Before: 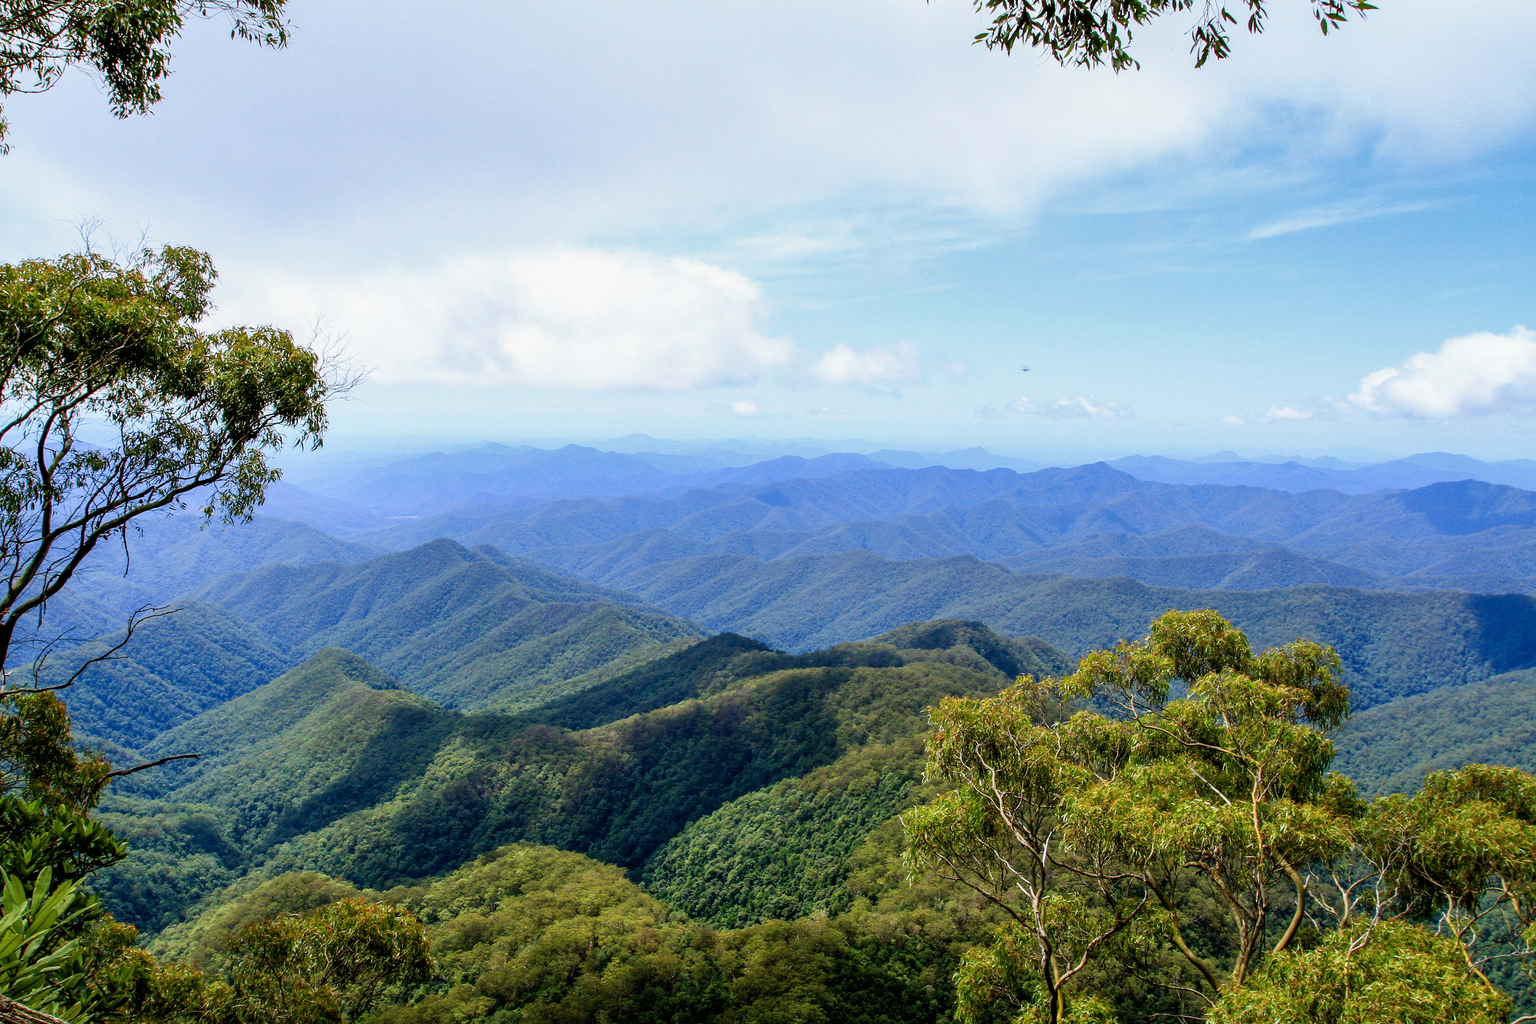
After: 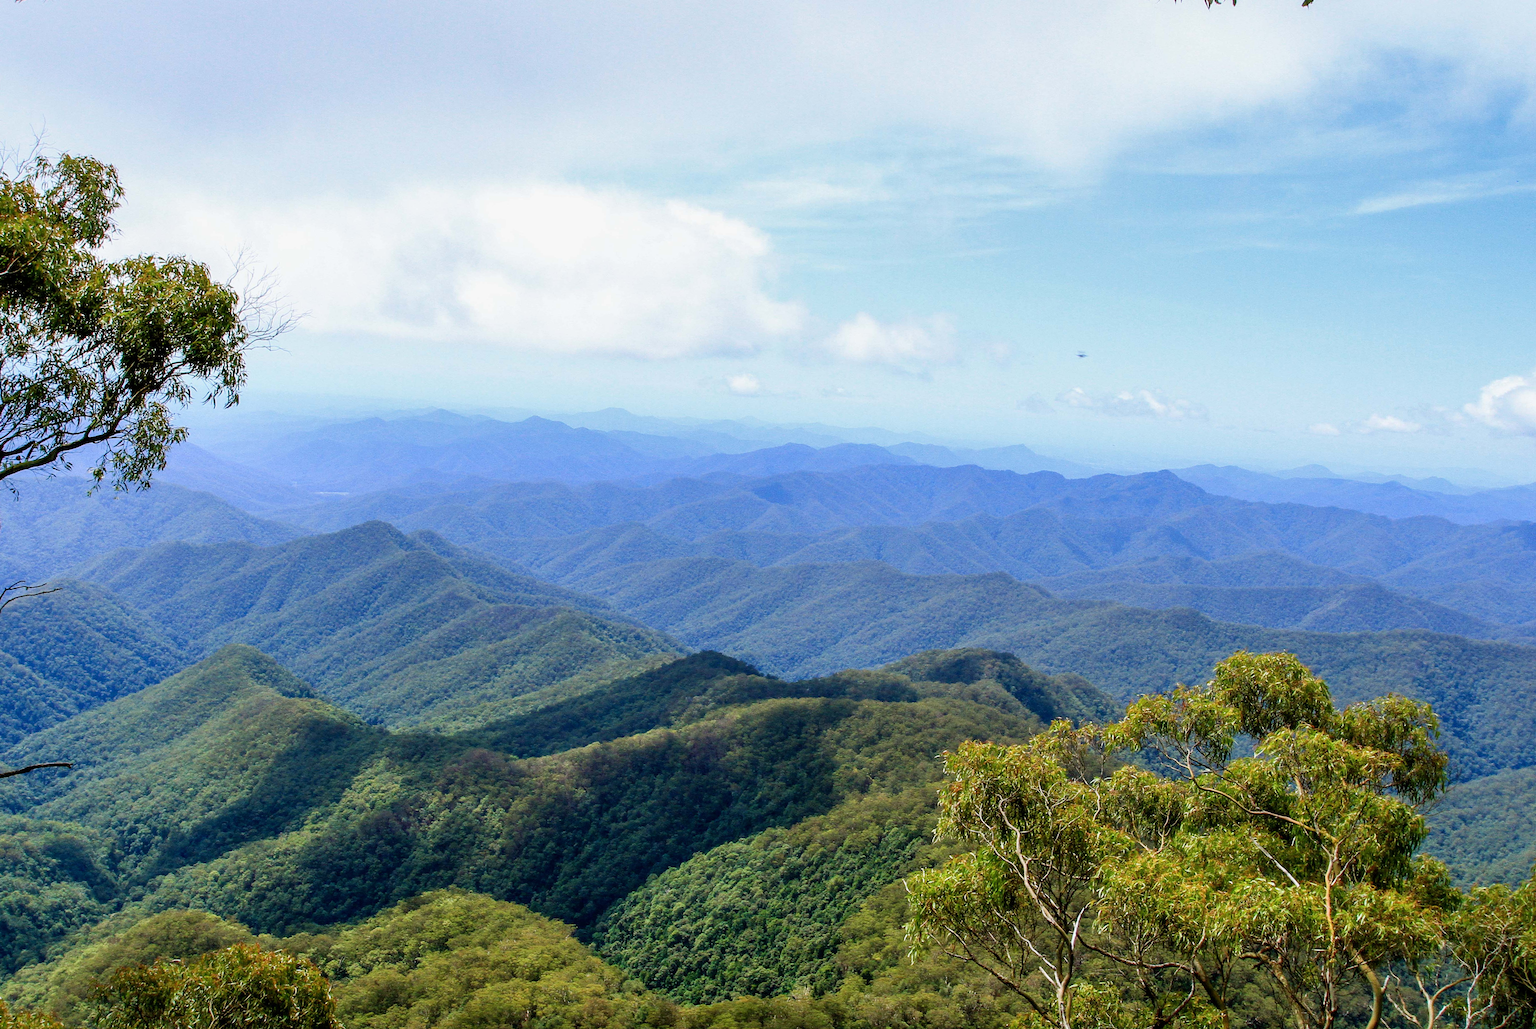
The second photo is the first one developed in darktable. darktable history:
crop and rotate: angle -2.96°, left 5.125%, top 5.226%, right 4.762%, bottom 4.214%
